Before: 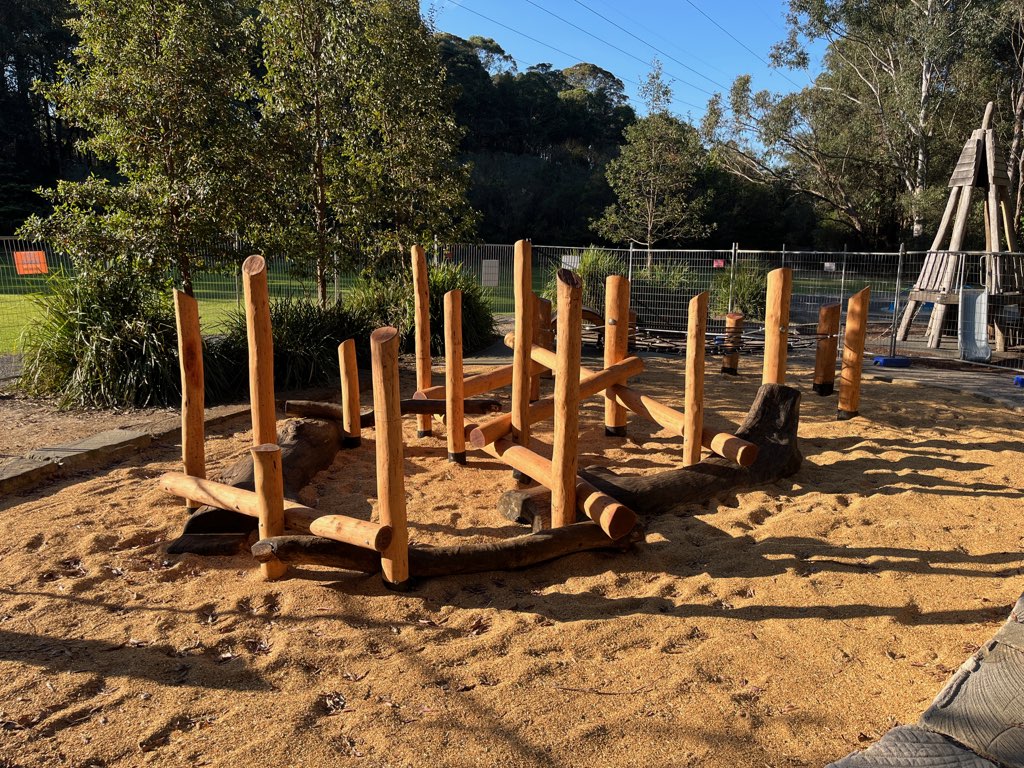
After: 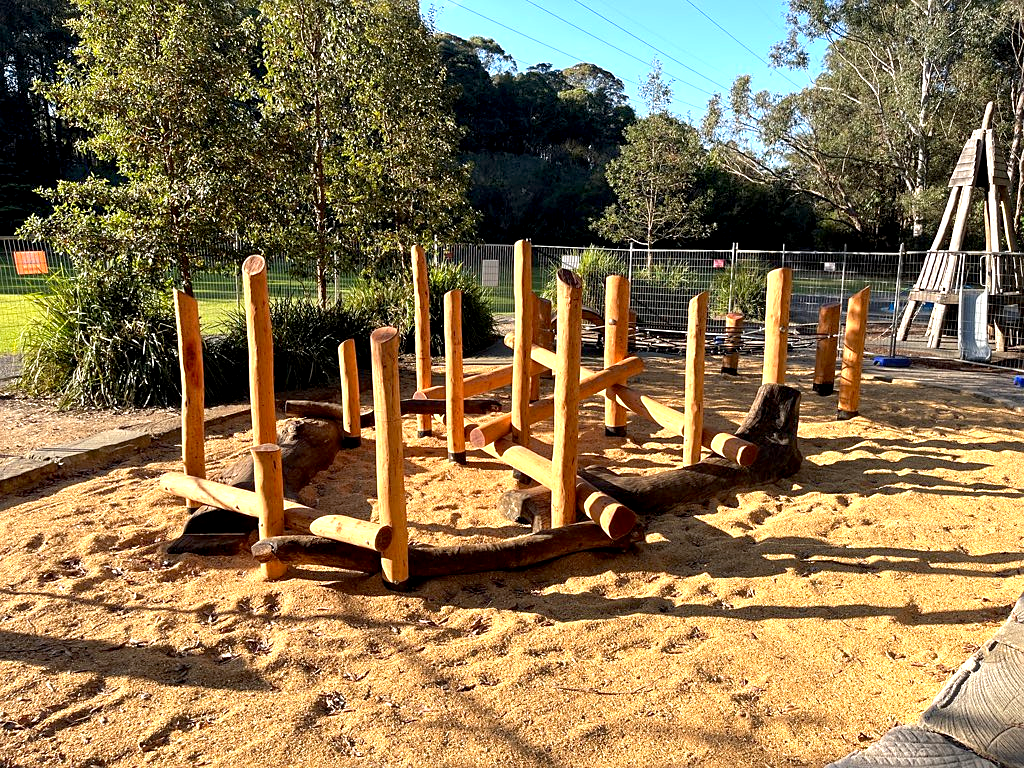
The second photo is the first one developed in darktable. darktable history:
exposure: black level correction 0, exposure 1 EV, compensate exposure bias true, compensate highlight preservation false
sharpen: radius 1.458, amount 0.398, threshold 1.271
